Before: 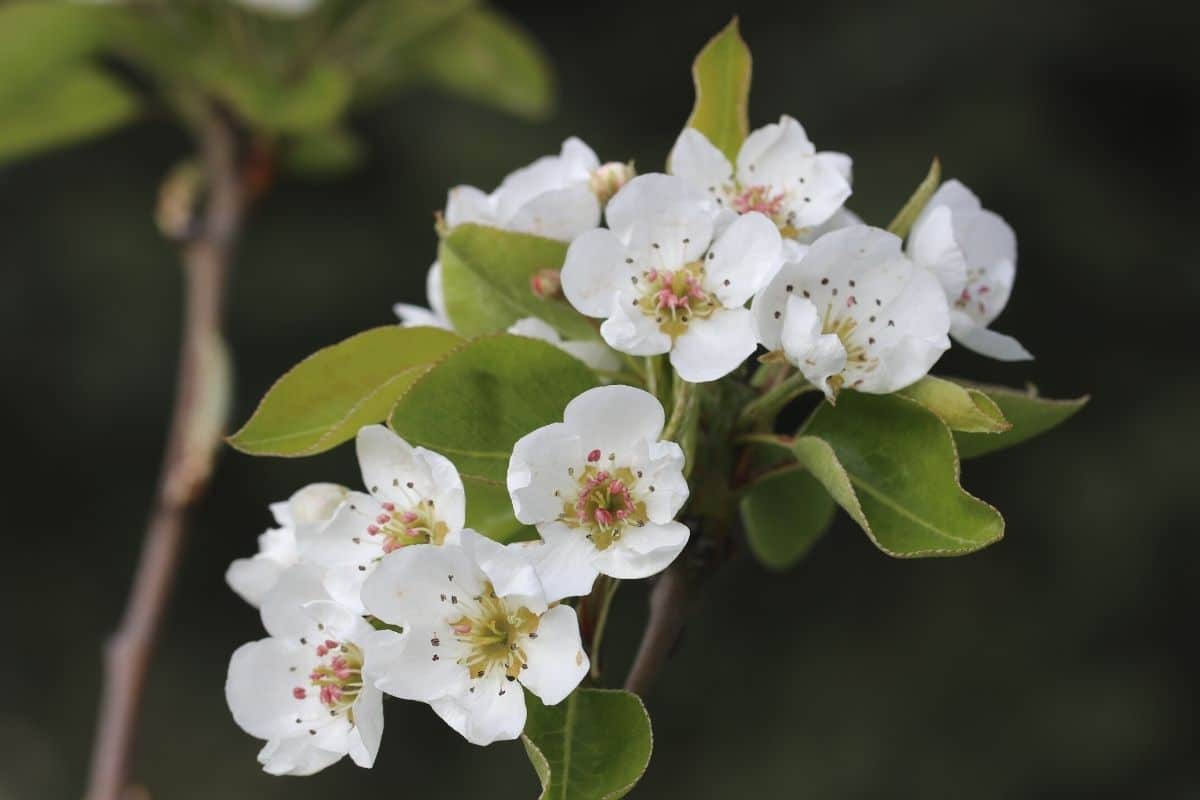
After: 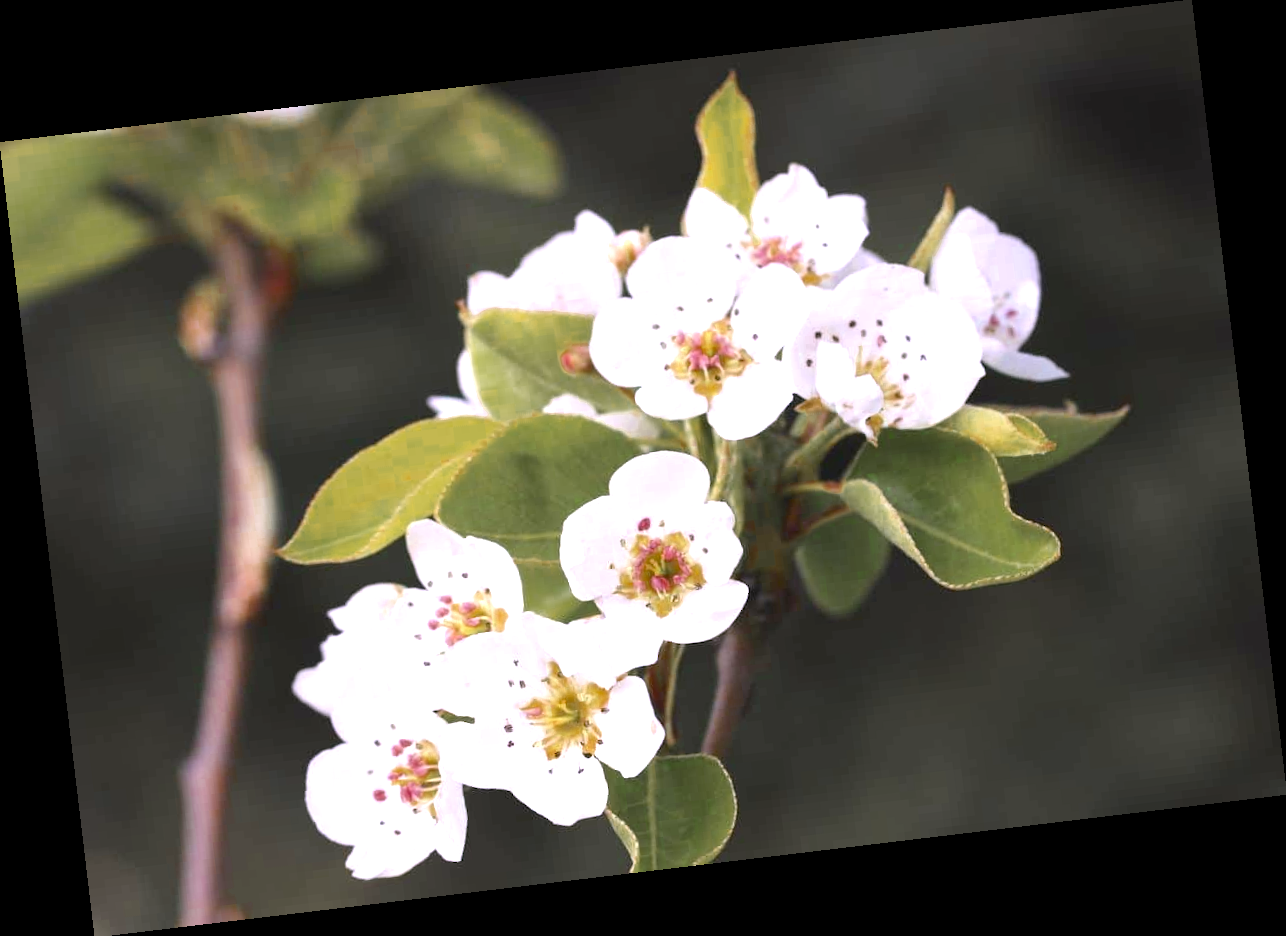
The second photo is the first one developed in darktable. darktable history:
color zones: curves: ch0 [(0.11, 0.396) (0.195, 0.36) (0.25, 0.5) (0.303, 0.412) (0.357, 0.544) (0.75, 0.5) (0.967, 0.328)]; ch1 [(0, 0.468) (0.112, 0.512) (0.202, 0.6) (0.25, 0.5) (0.307, 0.352) (0.357, 0.544) (0.75, 0.5) (0.963, 0.524)]
white balance: red 1.066, blue 1.119
rotate and perspective: rotation -6.83°, automatic cropping off
exposure: black level correction 0.001, exposure 1.129 EV, compensate exposure bias true, compensate highlight preservation false
